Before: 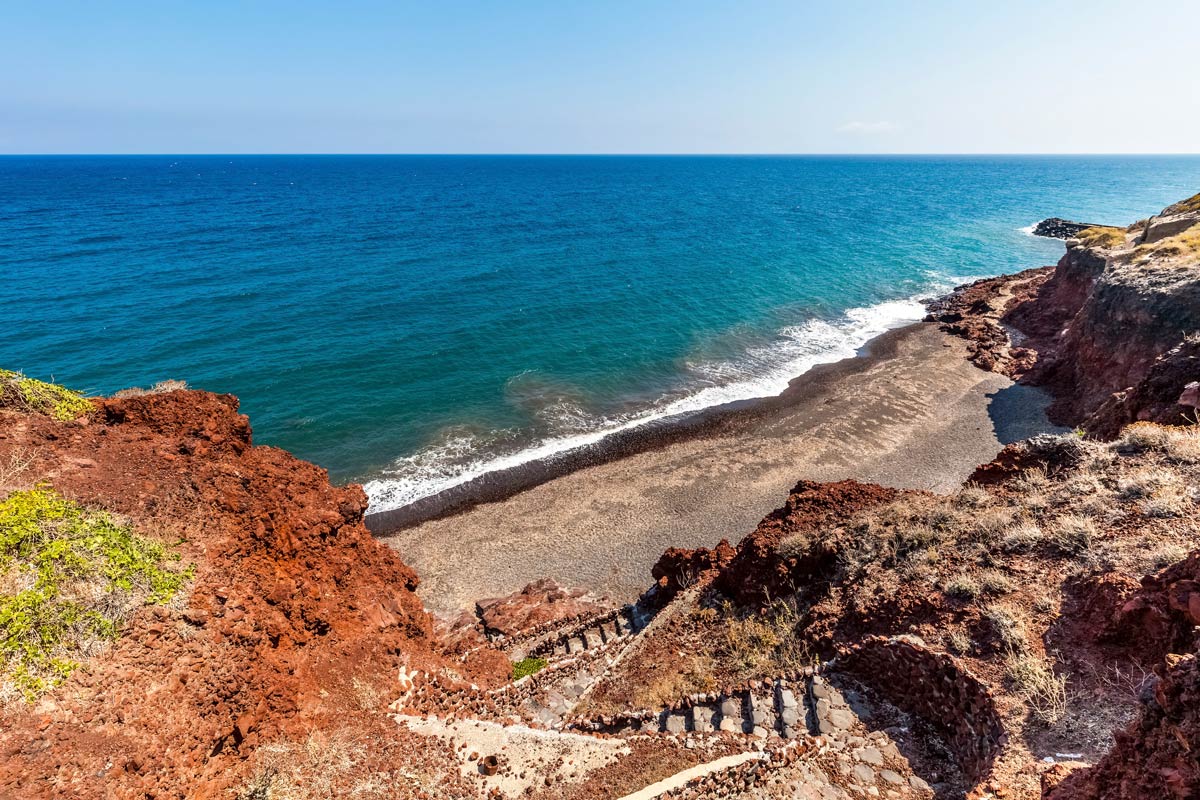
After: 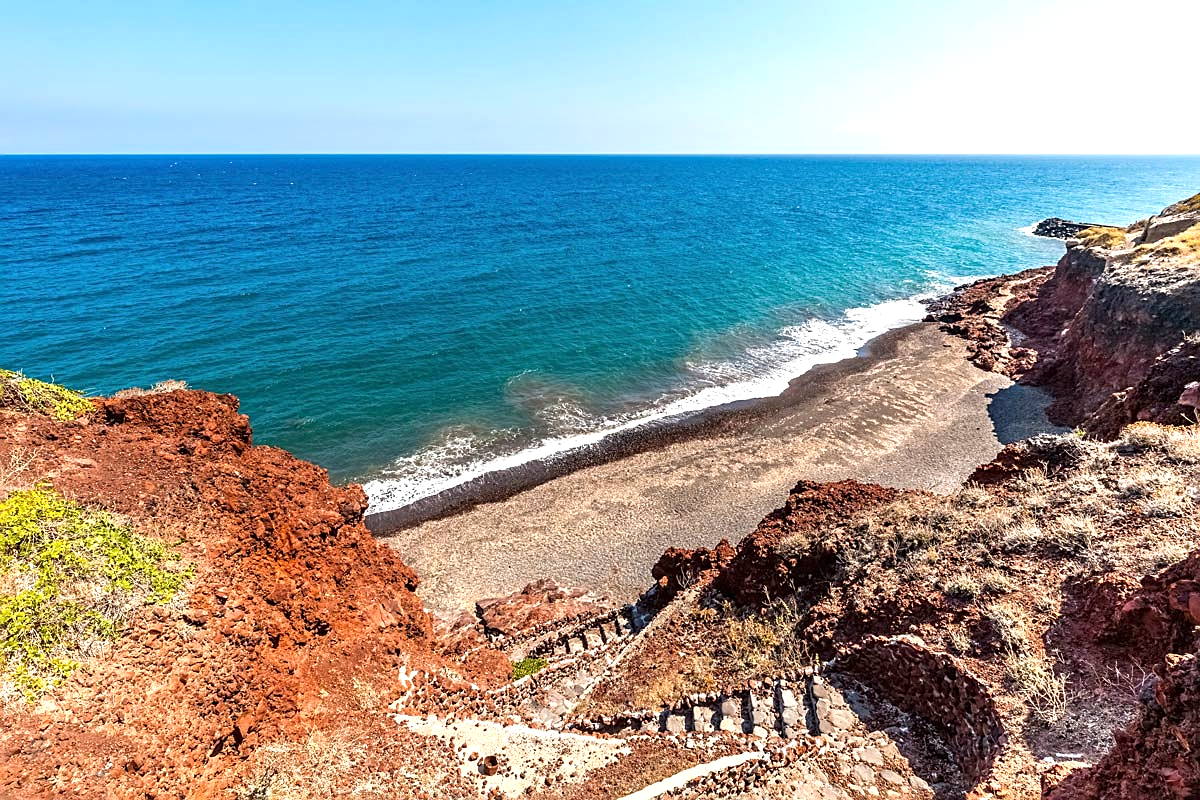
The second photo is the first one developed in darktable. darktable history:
exposure: black level correction 0, exposure 0.5 EV, compensate highlight preservation false
sharpen: on, module defaults
